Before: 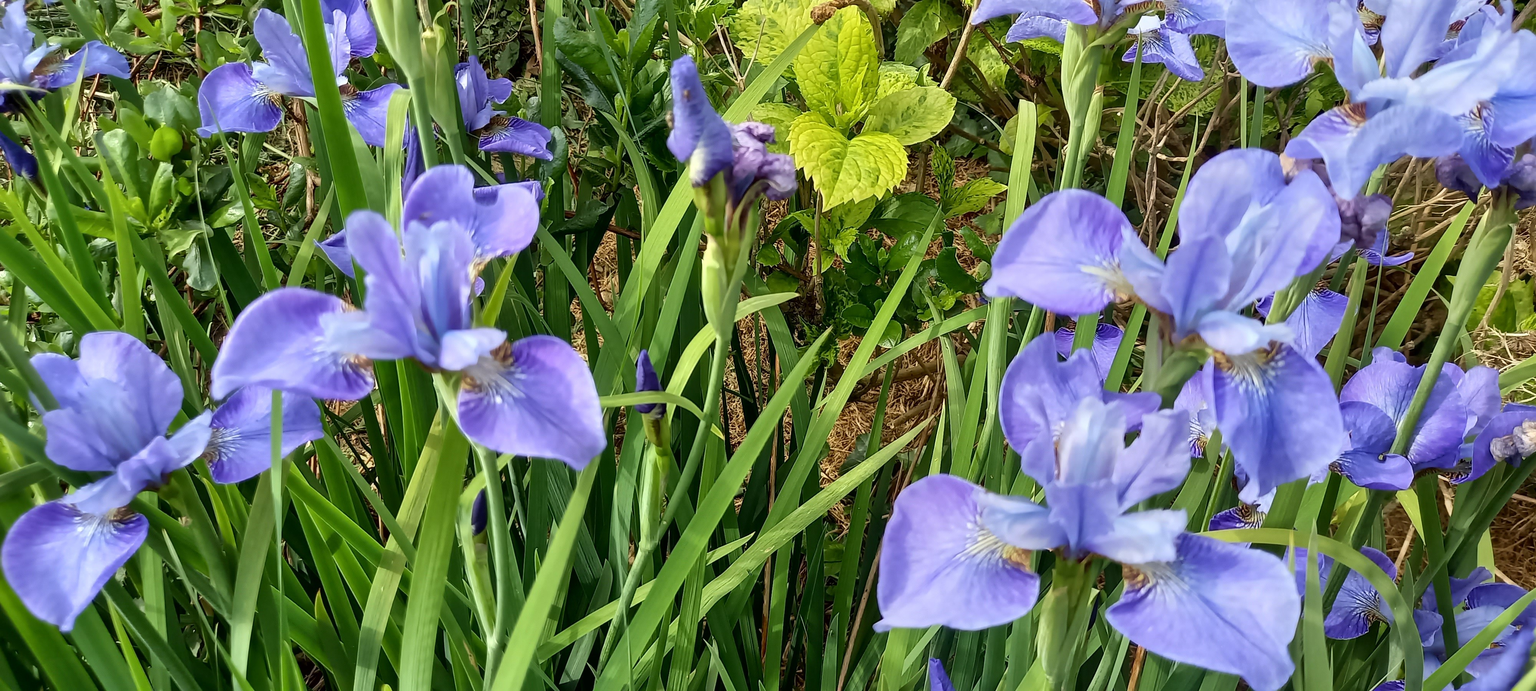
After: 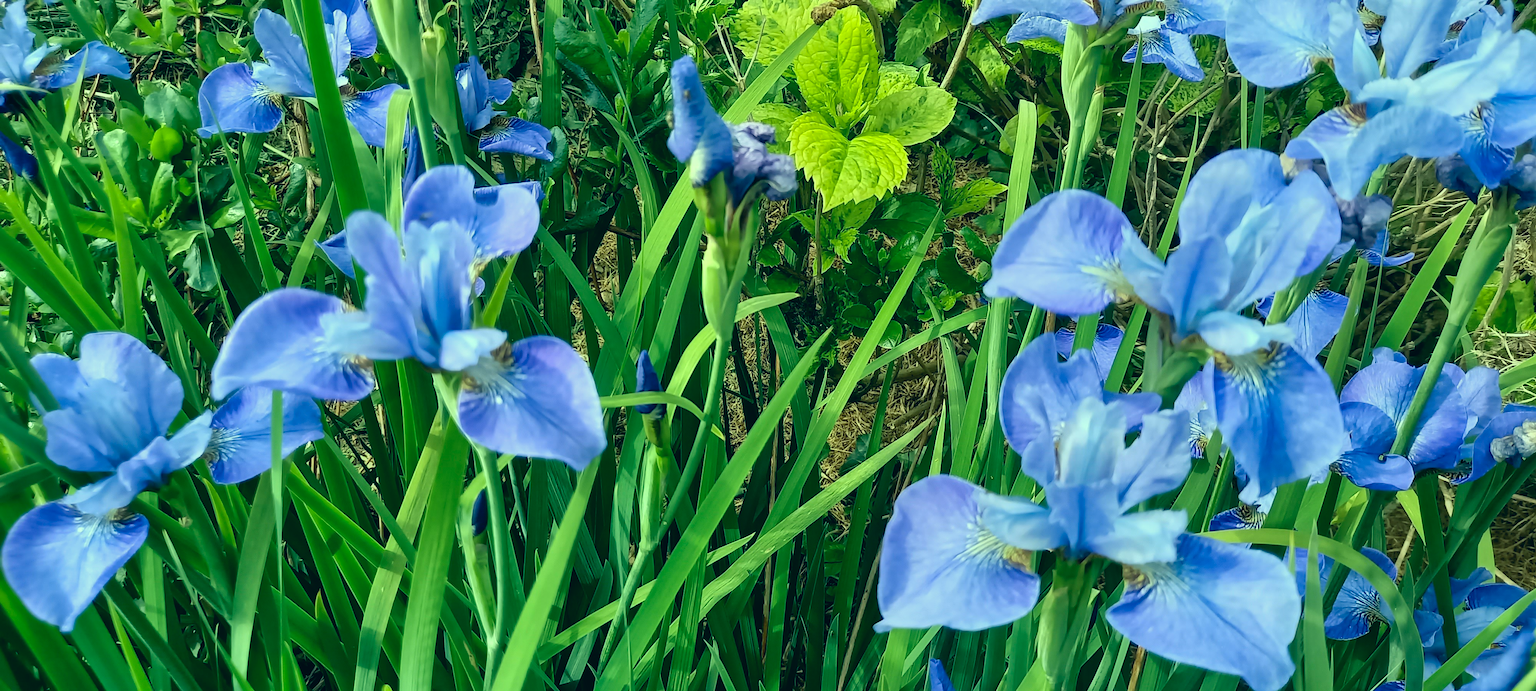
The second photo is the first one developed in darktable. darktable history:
color correction: highlights a* -19.61, highlights b* 9.8, shadows a* -19.76, shadows b* -10.74
